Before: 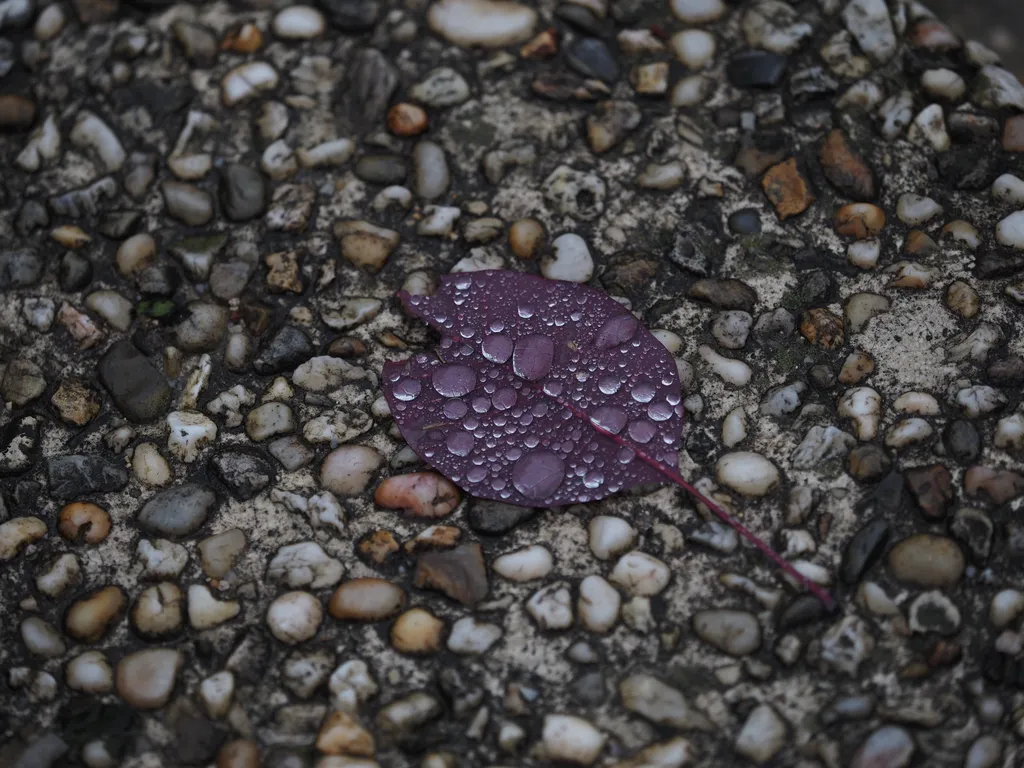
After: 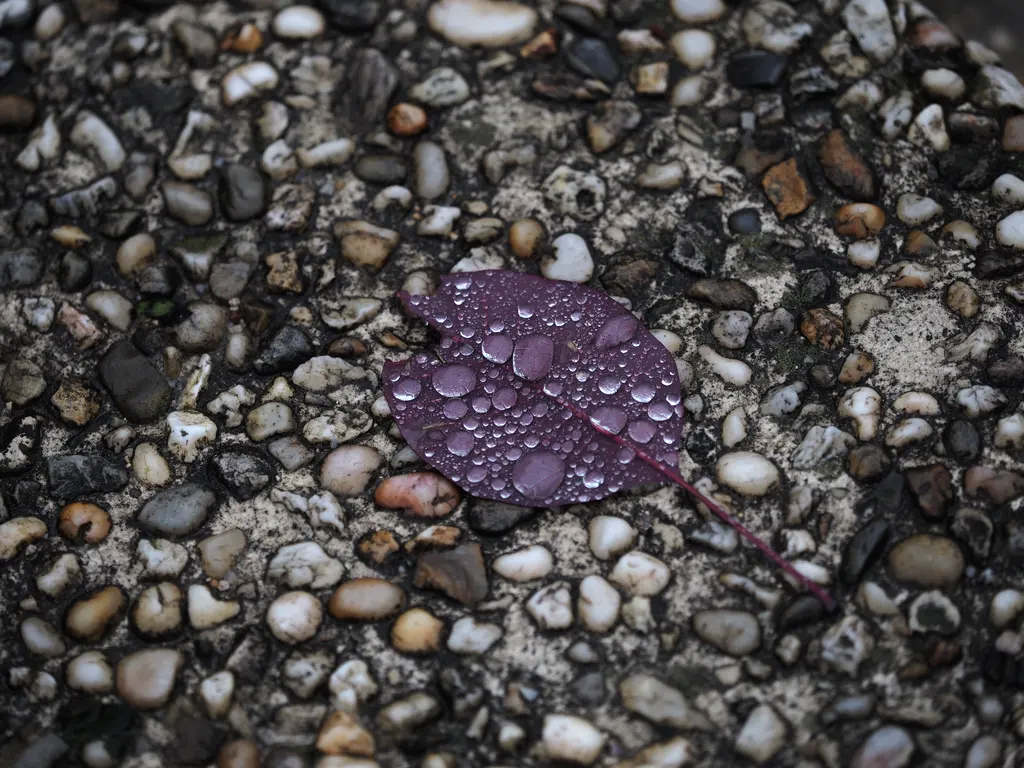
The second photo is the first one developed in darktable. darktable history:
tone equalizer: -8 EV -0.774 EV, -7 EV -0.669 EV, -6 EV -0.593 EV, -5 EV -0.377 EV, -3 EV 0.386 EV, -2 EV 0.6 EV, -1 EV 0.675 EV, +0 EV 0.725 EV
